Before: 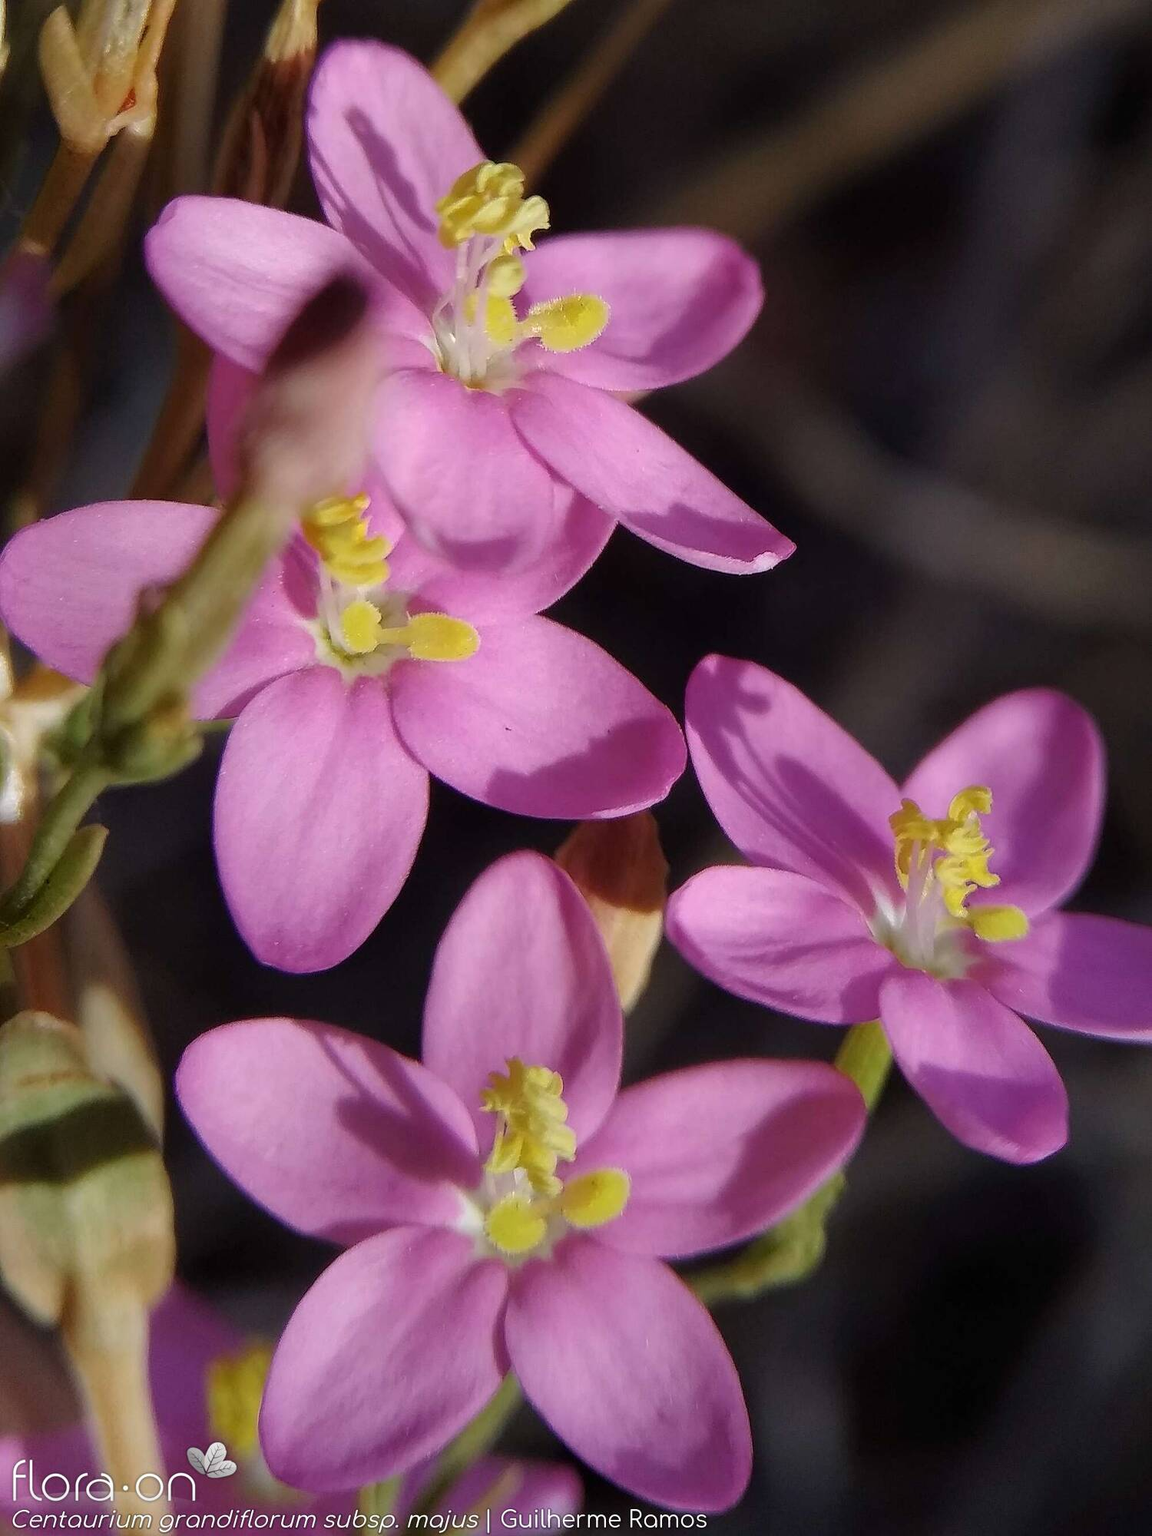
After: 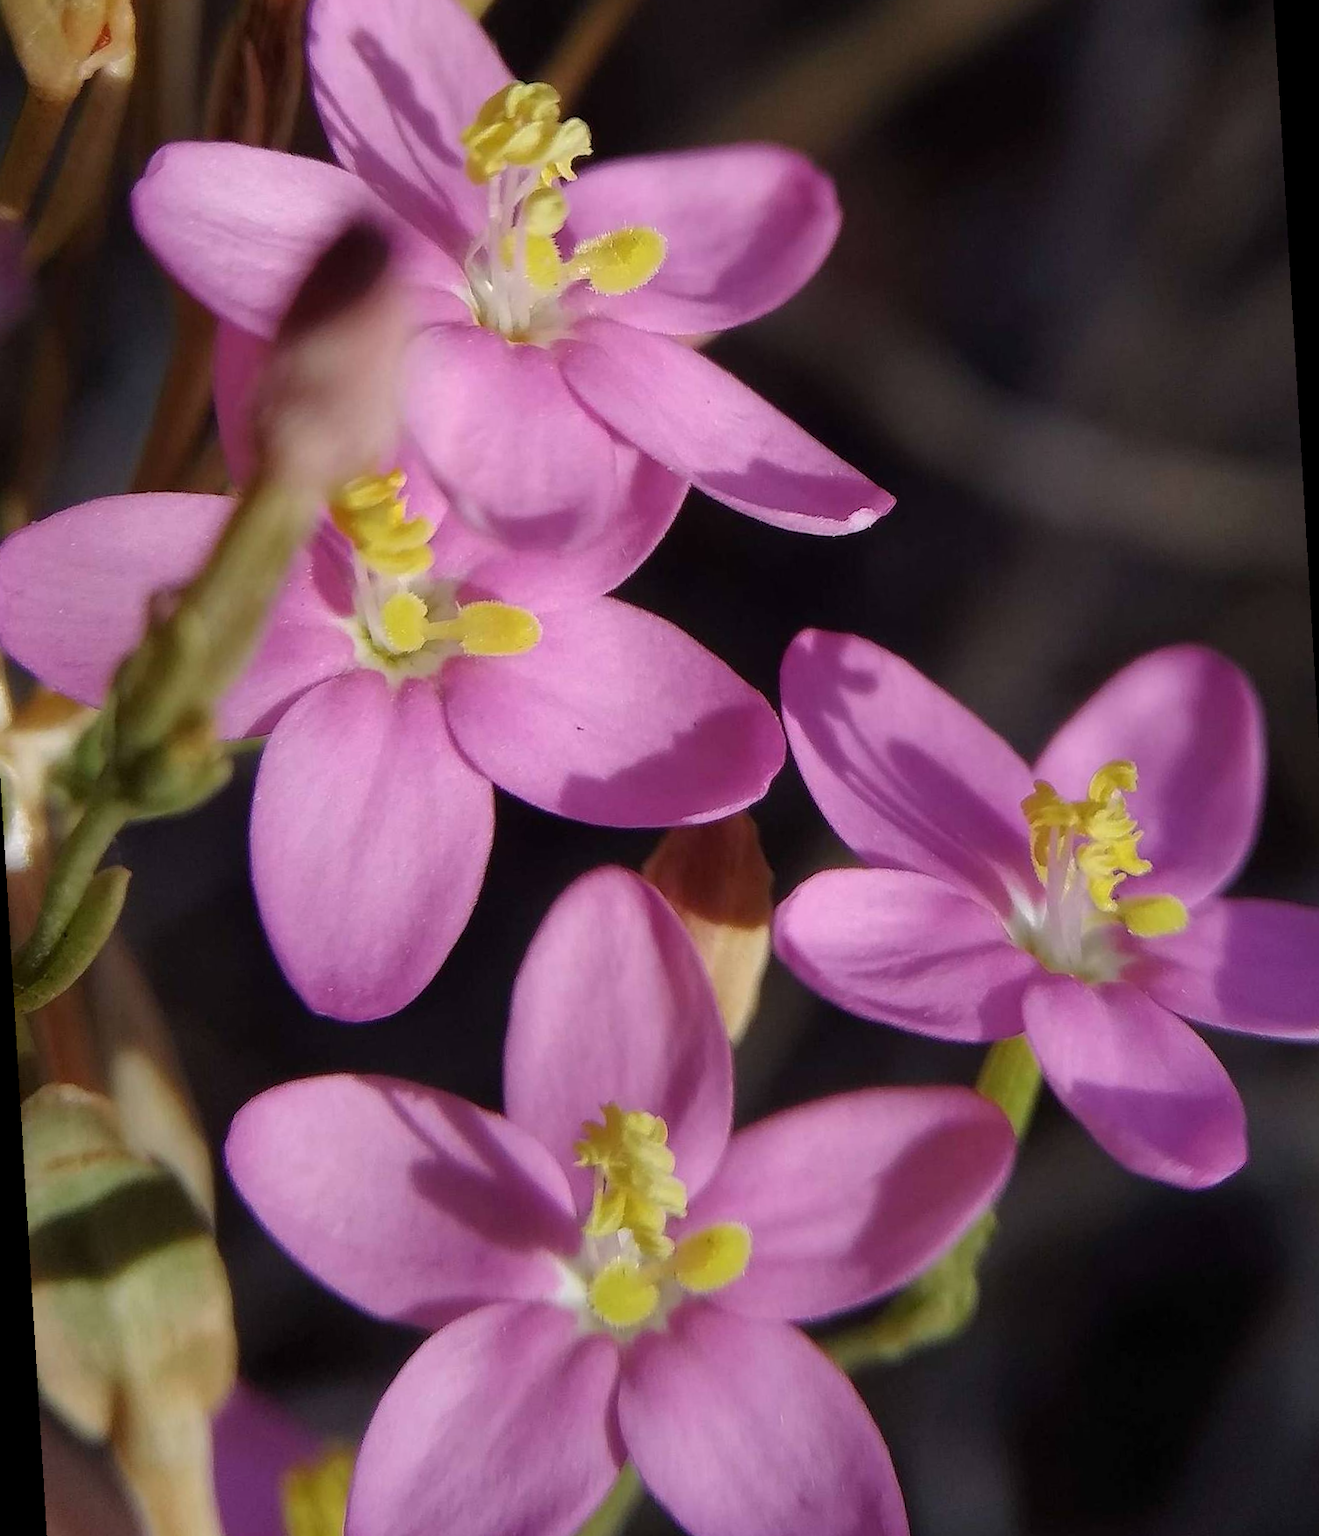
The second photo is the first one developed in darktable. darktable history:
color correction: saturation 0.99
rotate and perspective: rotation -3.52°, crop left 0.036, crop right 0.964, crop top 0.081, crop bottom 0.919
